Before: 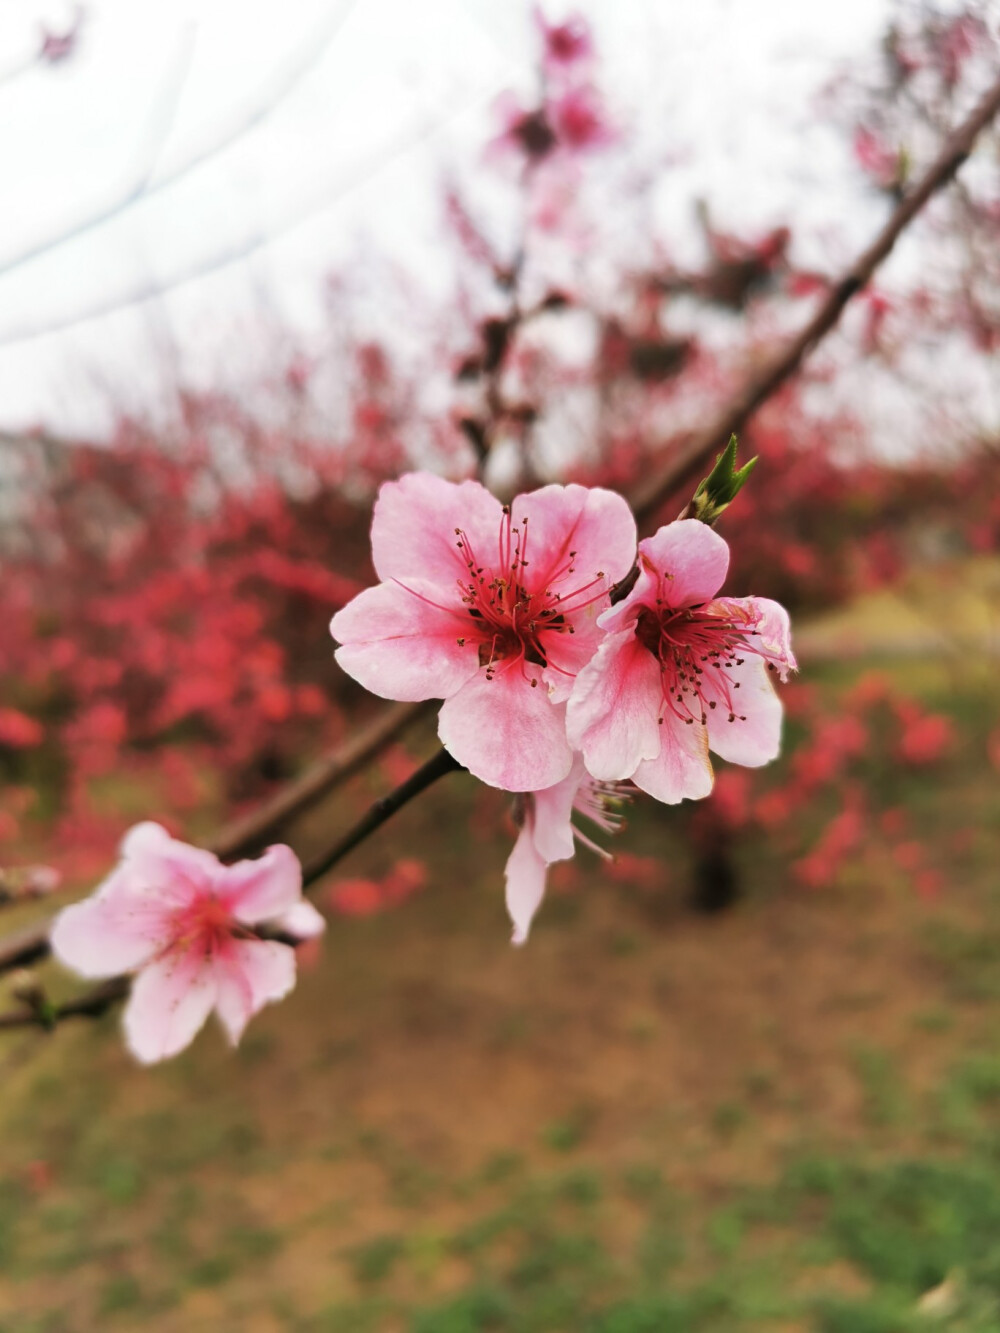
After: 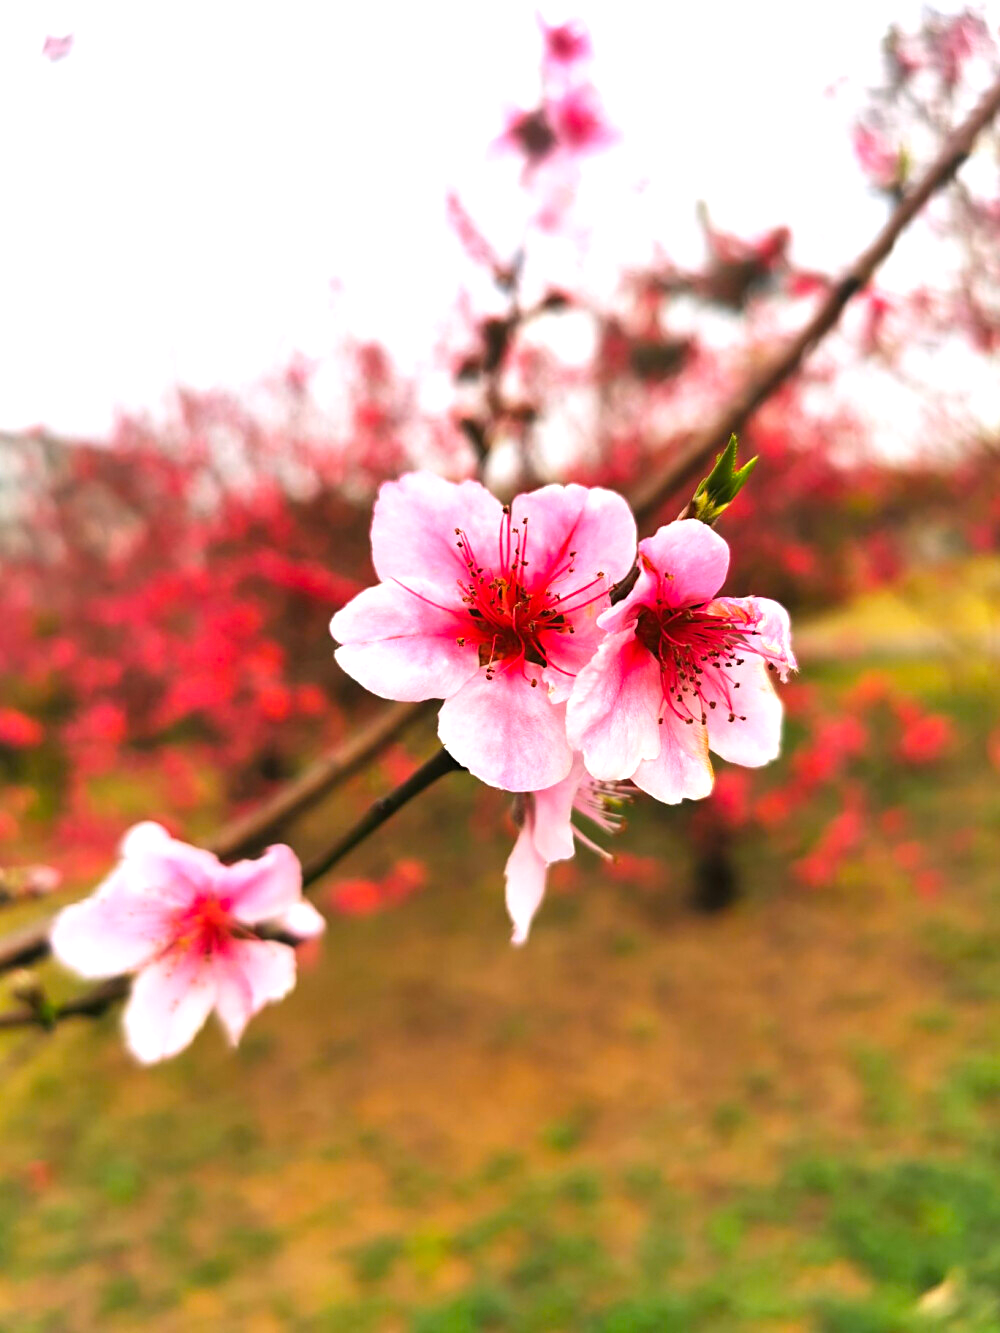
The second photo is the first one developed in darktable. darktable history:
color balance rgb: perceptual saturation grading › global saturation 25%, global vibrance 20%
sharpen: amount 0.2
exposure: exposure 0.74 EV, compensate highlight preservation false
